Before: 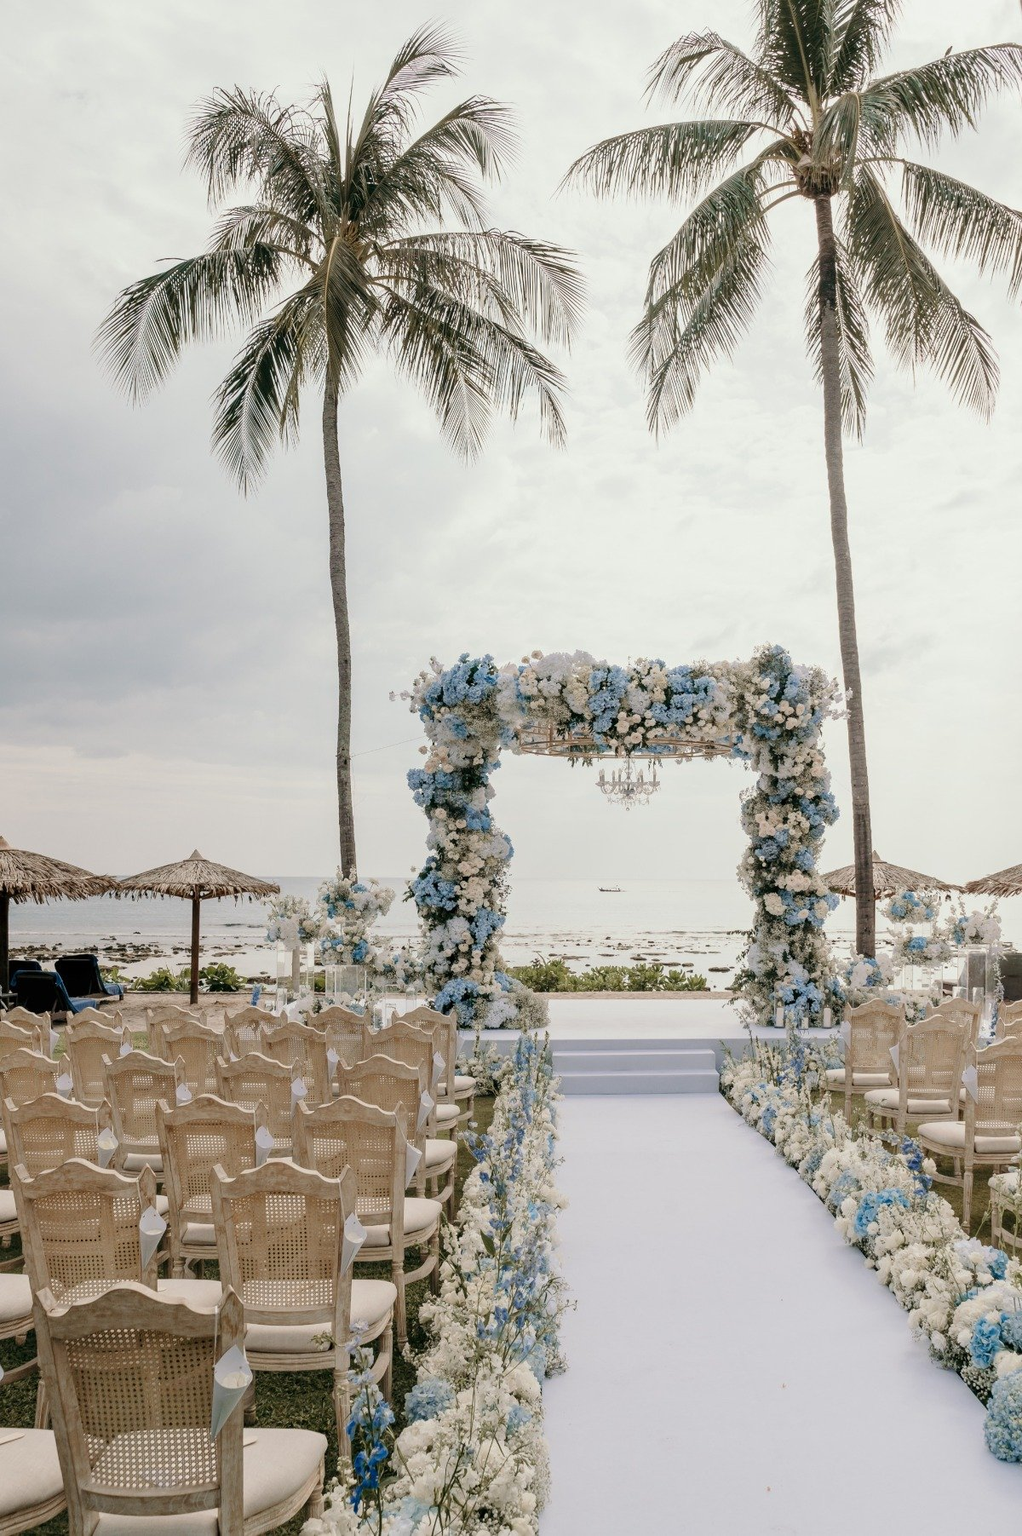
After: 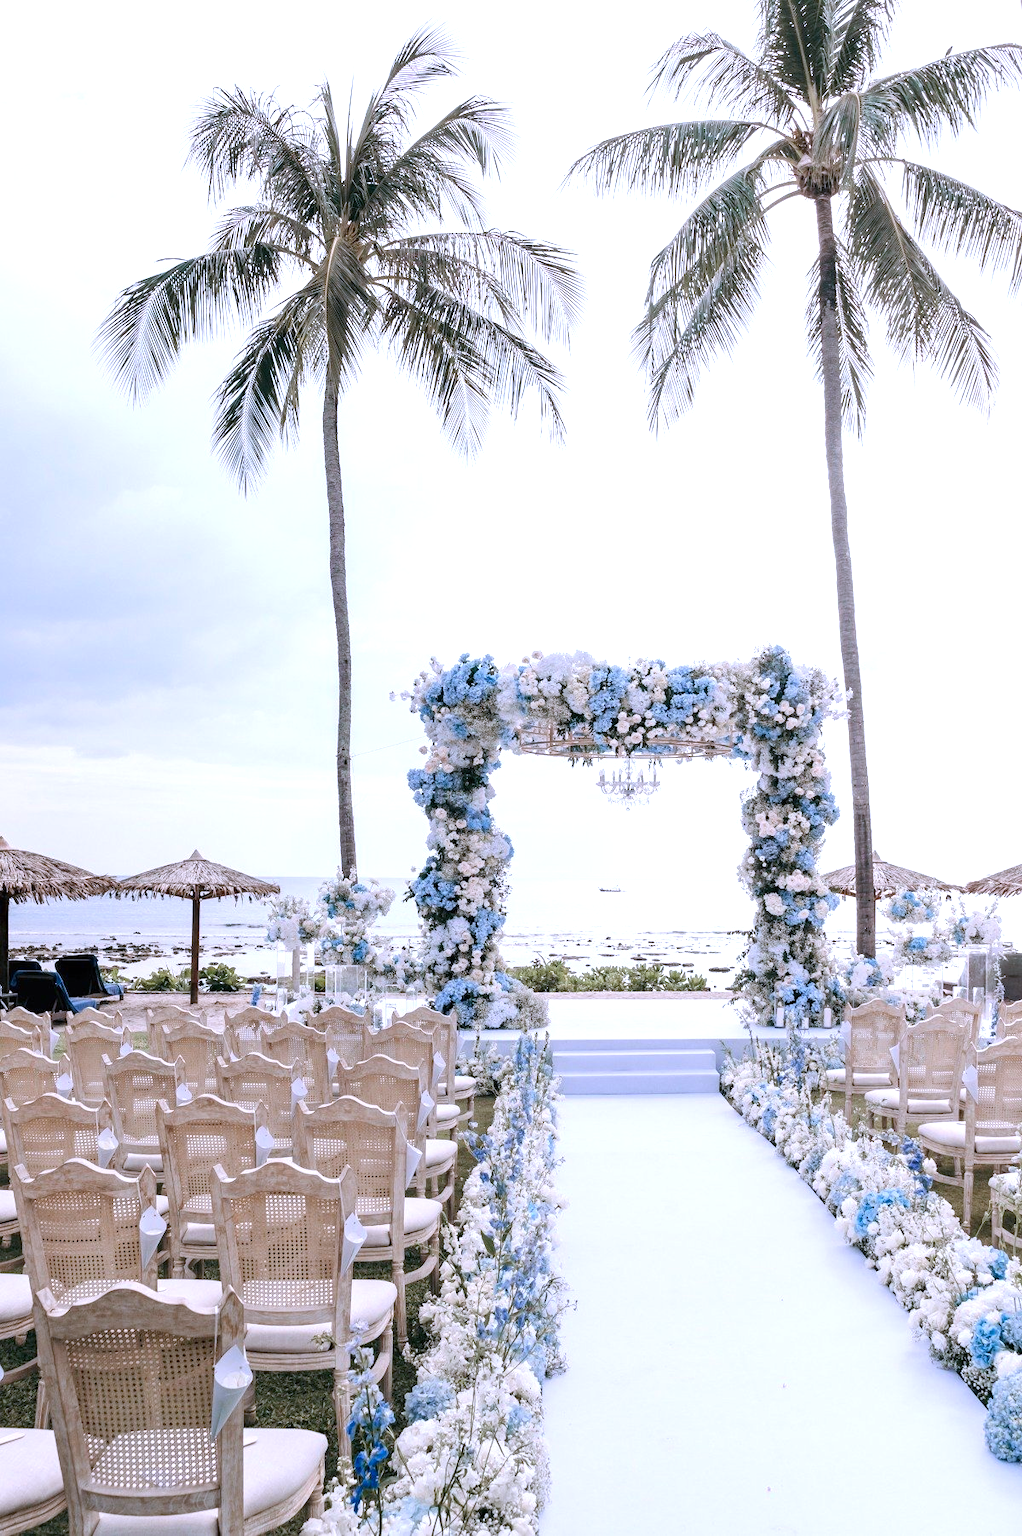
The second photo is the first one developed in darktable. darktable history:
exposure: black level correction 0, exposure 0.696 EV, compensate exposure bias true, compensate highlight preservation false
color calibration: illuminant as shot in camera, x 0.379, y 0.396, temperature 4130.65 K
